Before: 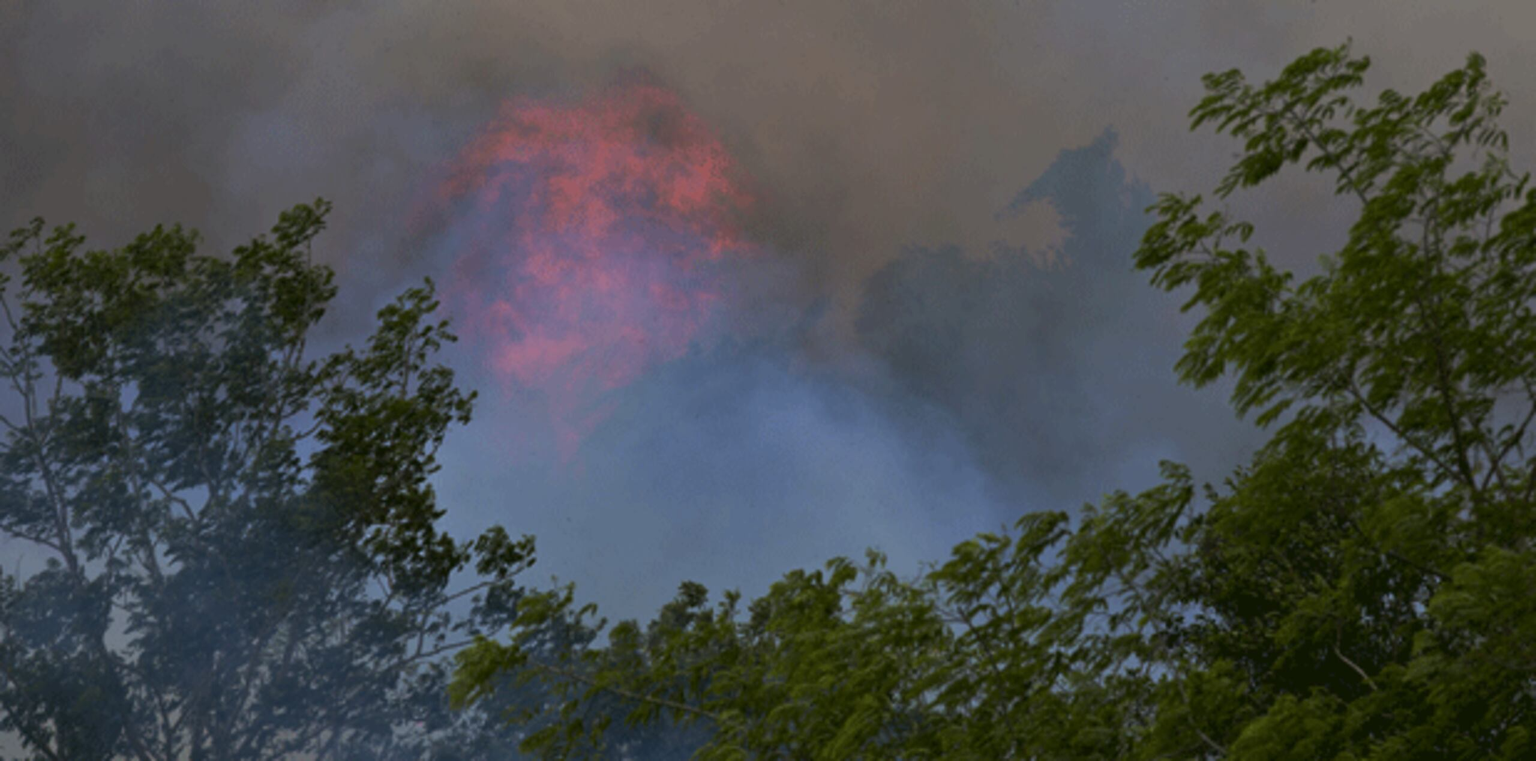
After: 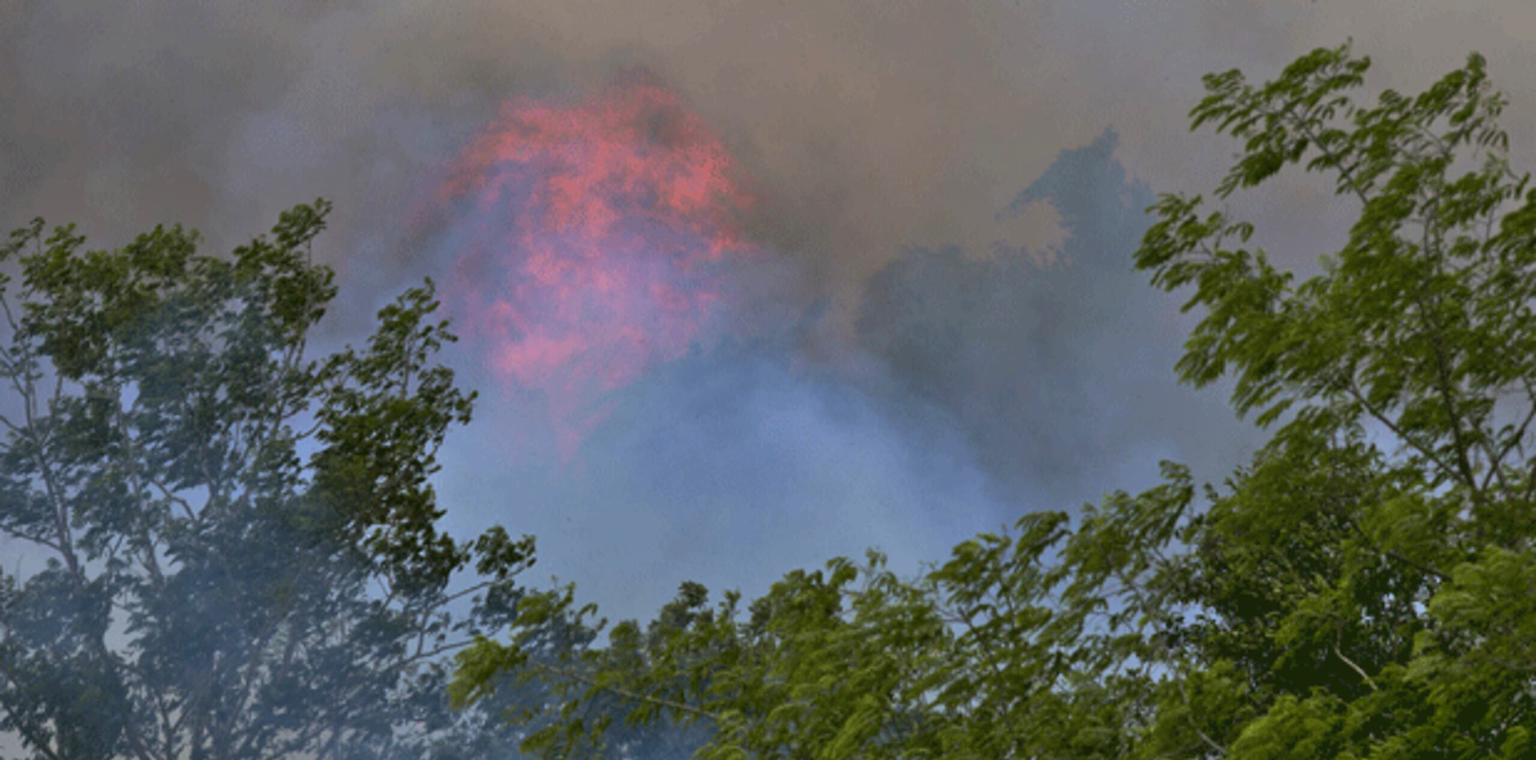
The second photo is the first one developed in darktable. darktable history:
exposure: exposure 0.565 EV, compensate exposure bias true, compensate highlight preservation false
shadows and highlights: highlights color adjustment 49.81%, soften with gaussian
